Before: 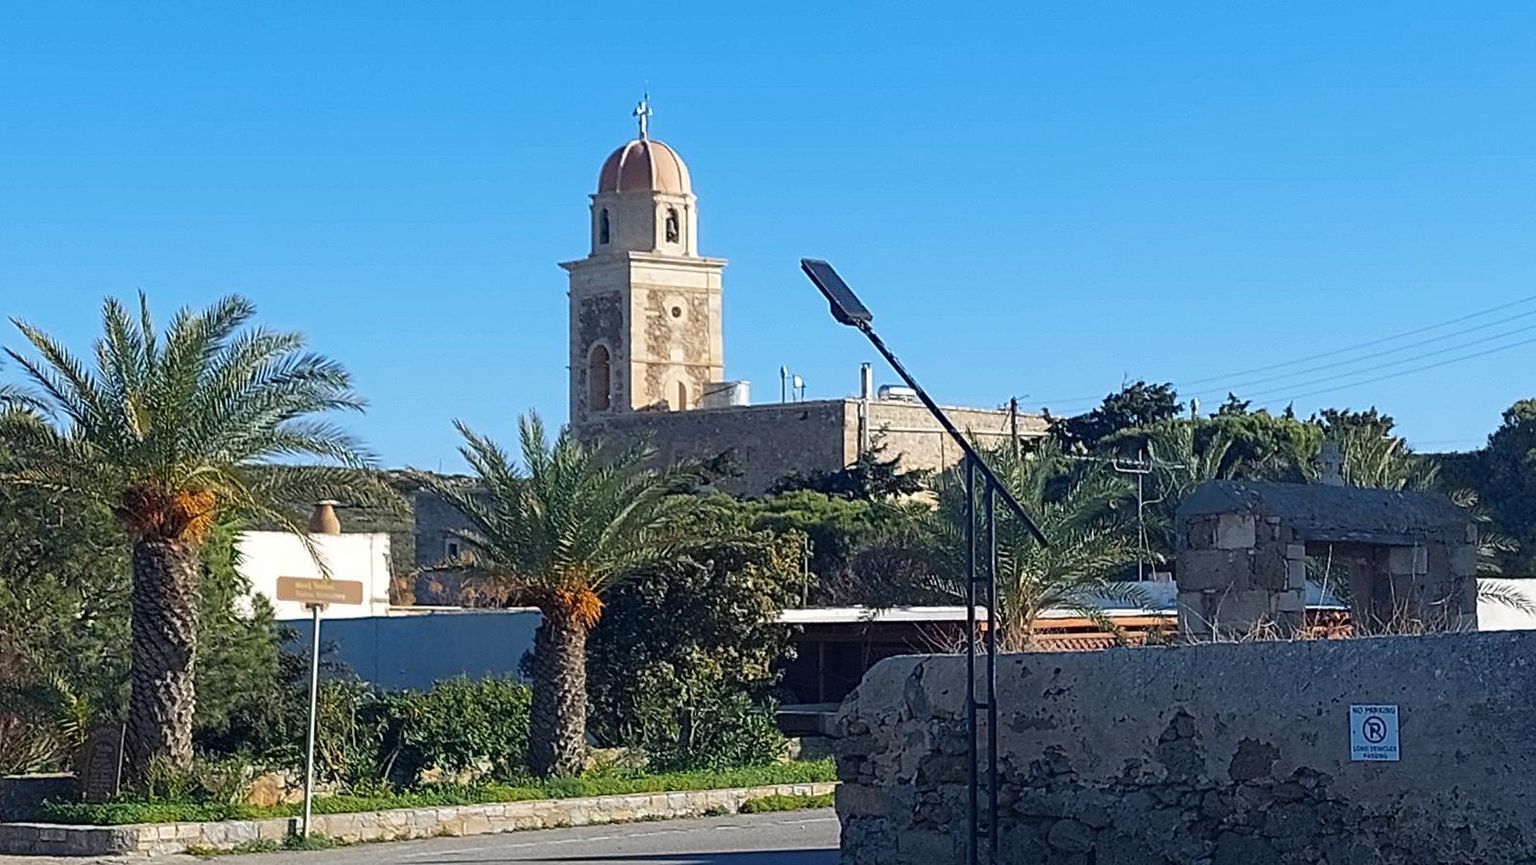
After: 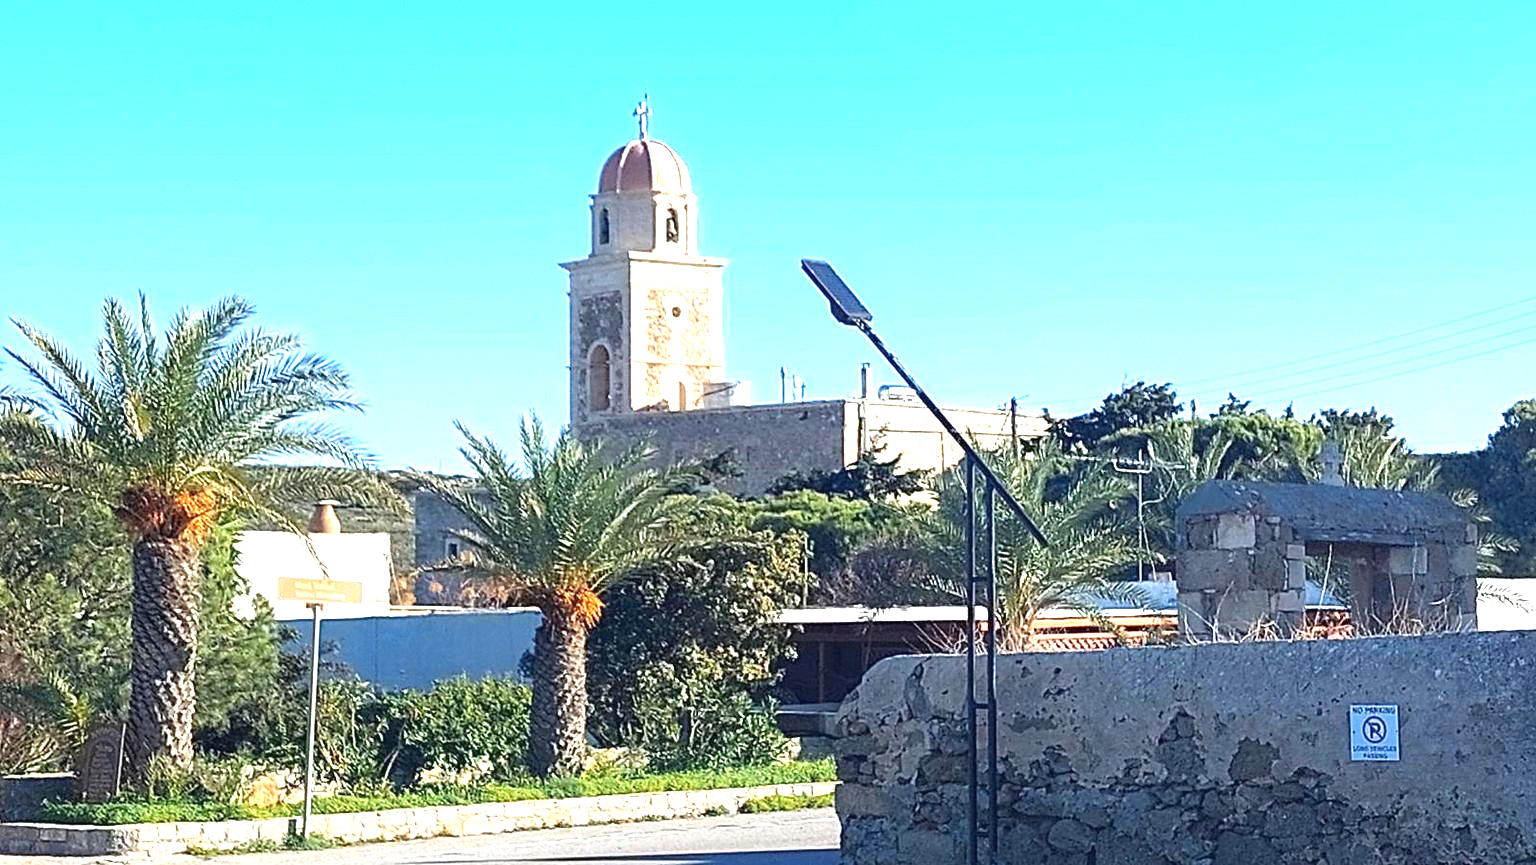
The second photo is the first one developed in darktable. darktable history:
exposure: black level correction 0, exposure 1.482 EV, compensate exposure bias true, compensate highlight preservation false
